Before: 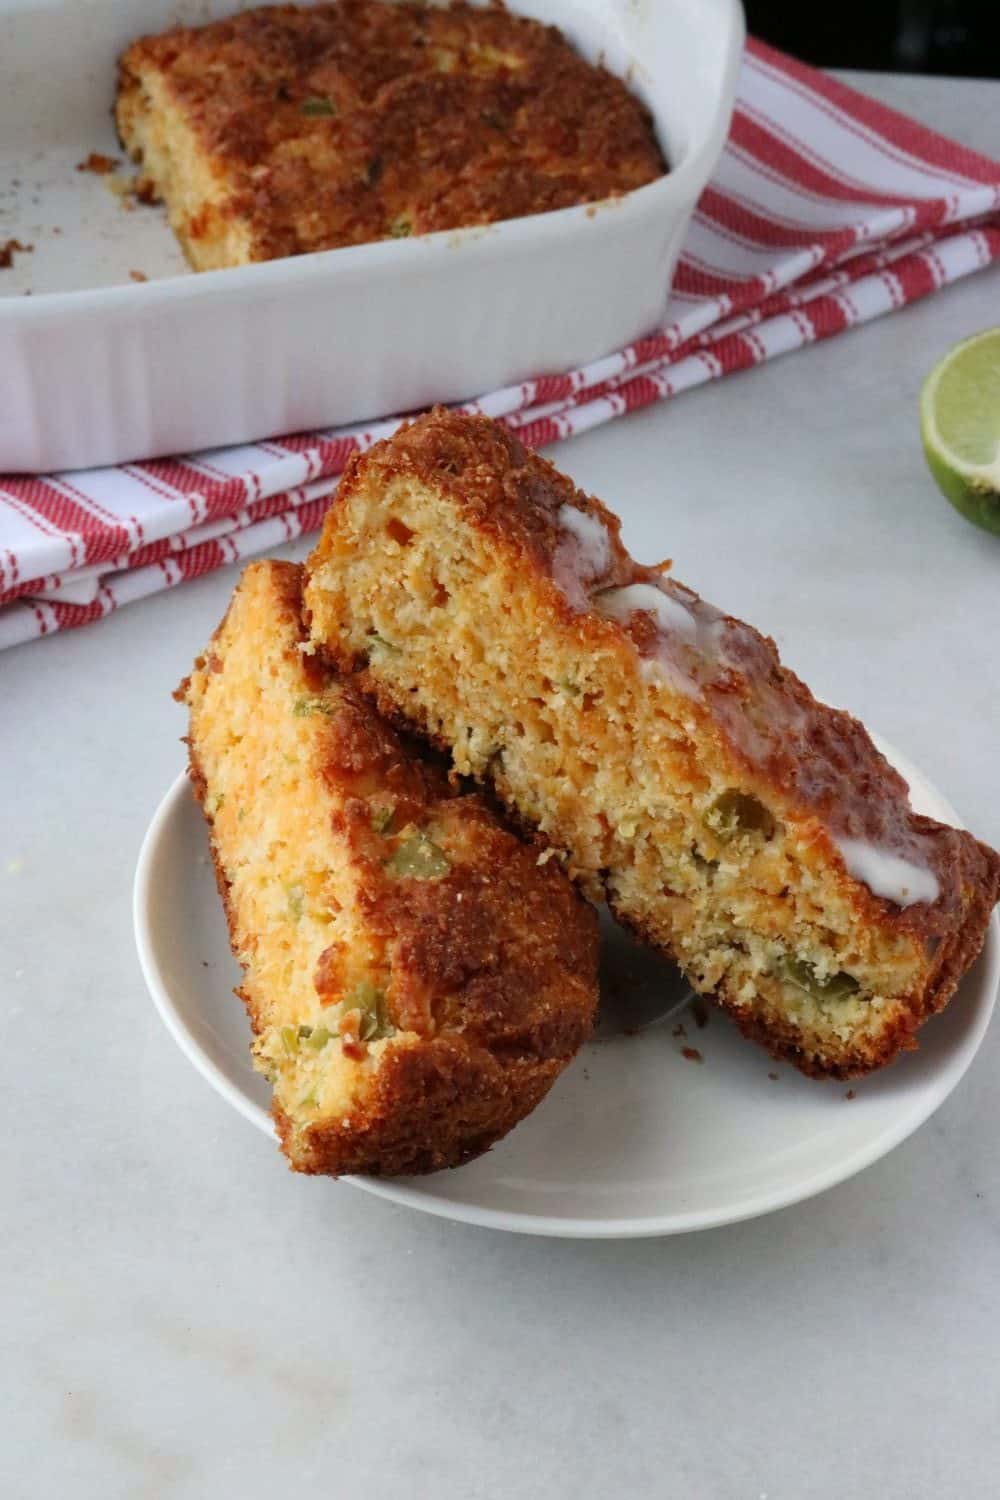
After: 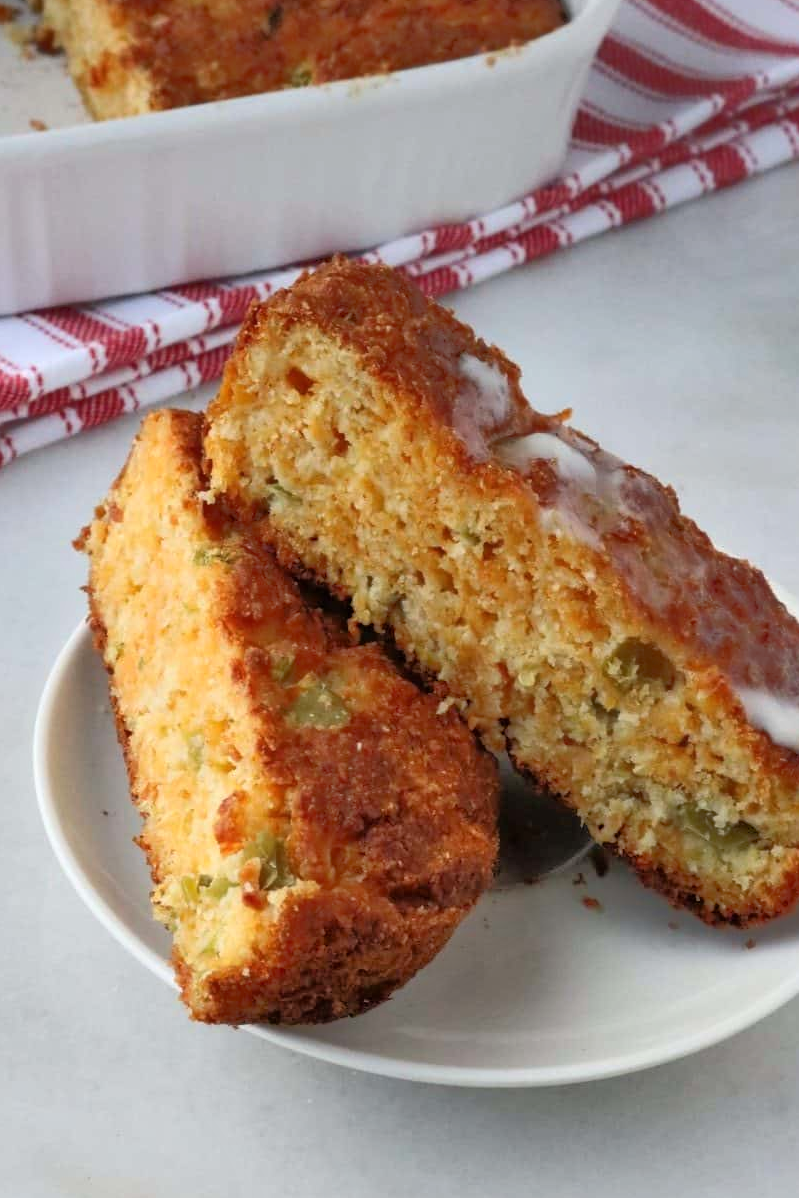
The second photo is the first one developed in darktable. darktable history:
crop and rotate: left 10.071%, top 10.071%, right 10.02%, bottom 10.02%
tone equalizer: -8 EV -0.528 EV, -7 EV -0.319 EV, -6 EV -0.083 EV, -5 EV 0.413 EV, -4 EV 0.985 EV, -3 EV 0.791 EV, -2 EV -0.01 EV, -1 EV 0.14 EV, +0 EV -0.012 EV, smoothing 1
